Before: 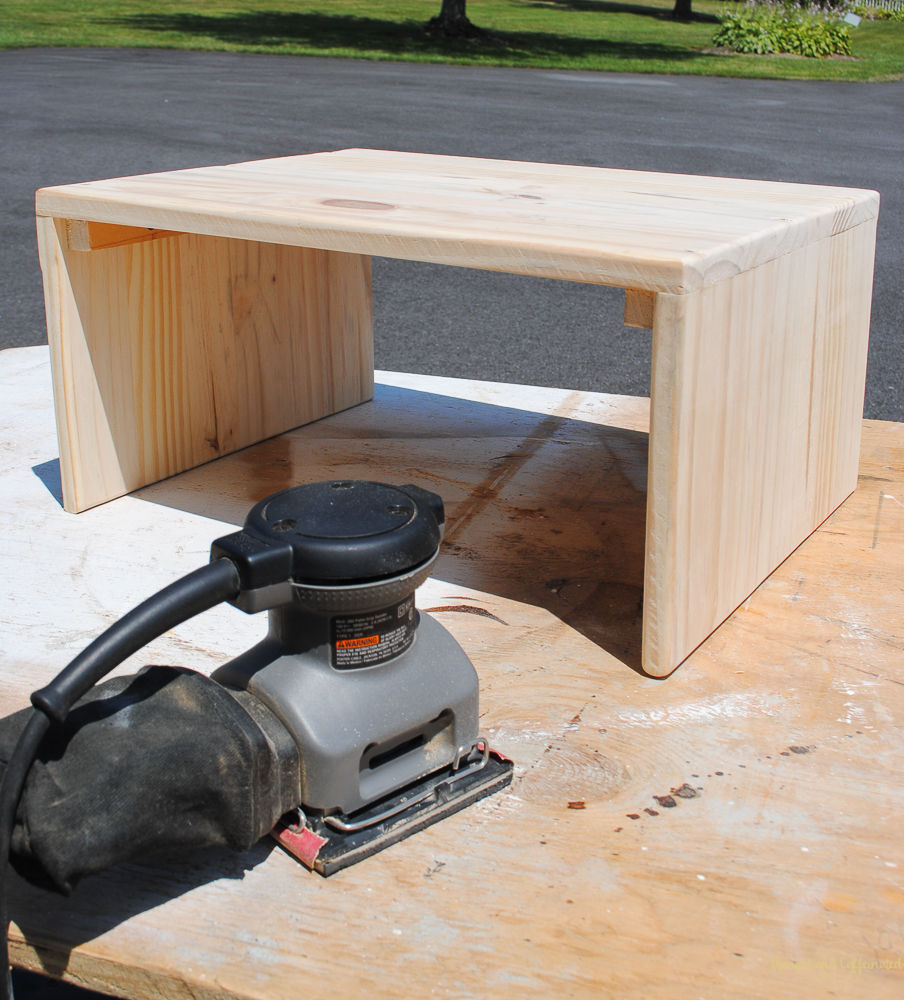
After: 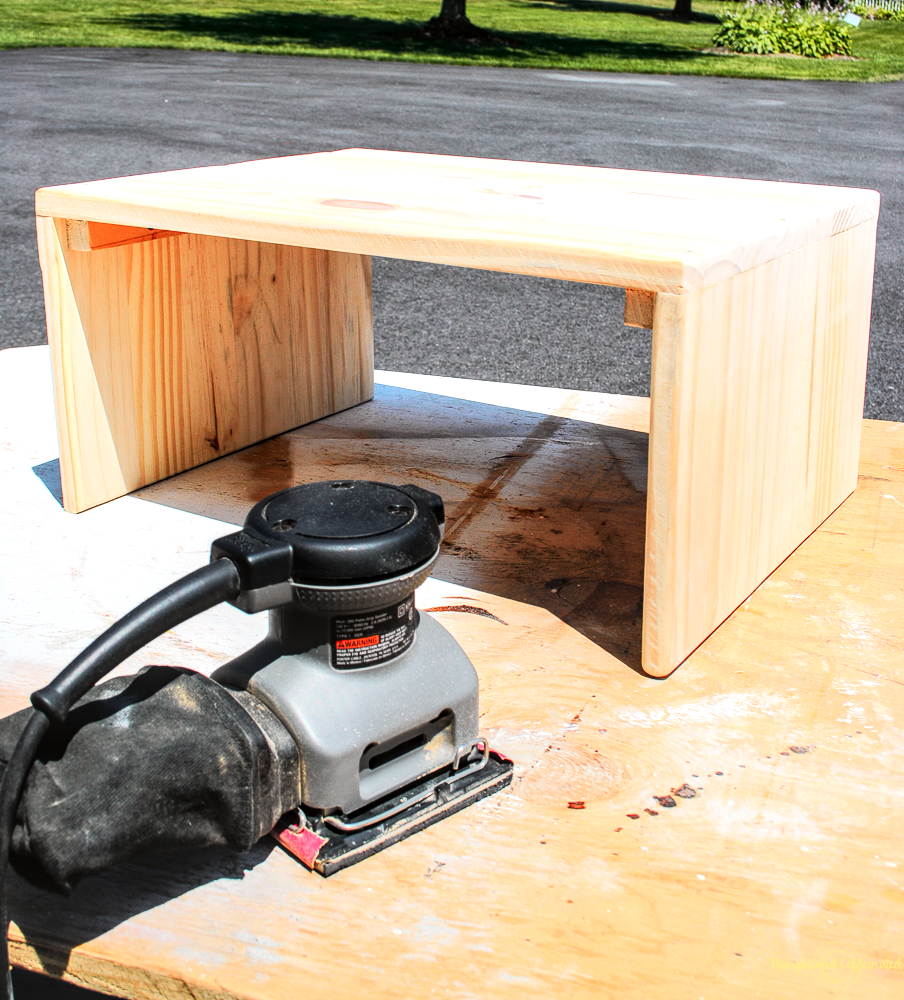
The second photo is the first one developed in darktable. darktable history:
tone equalizer: -8 EV -0.75 EV, -7 EV -0.7 EV, -6 EV -0.6 EV, -5 EV -0.4 EV, -3 EV 0.4 EV, -2 EV 0.6 EV, -1 EV 0.7 EV, +0 EV 0.75 EV, edges refinement/feathering 500, mask exposure compensation -1.57 EV, preserve details no
tone curve: curves: ch0 [(0, 0.005) (0.103, 0.097) (0.18, 0.22) (0.4, 0.485) (0.5, 0.612) (0.668, 0.787) (0.823, 0.894) (1, 0.971)]; ch1 [(0, 0) (0.172, 0.123) (0.324, 0.253) (0.396, 0.388) (0.478, 0.461) (0.499, 0.498) (0.522, 0.528) (0.609, 0.686) (0.704, 0.818) (1, 1)]; ch2 [(0, 0) (0.411, 0.424) (0.496, 0.501) (0.515, 0.514) (0.555, 0.585) (0.641, 0.69) (1, 1)], color space Lab, independent channels, preserve colors none
local contrast: highlights 35%, detail 135%
